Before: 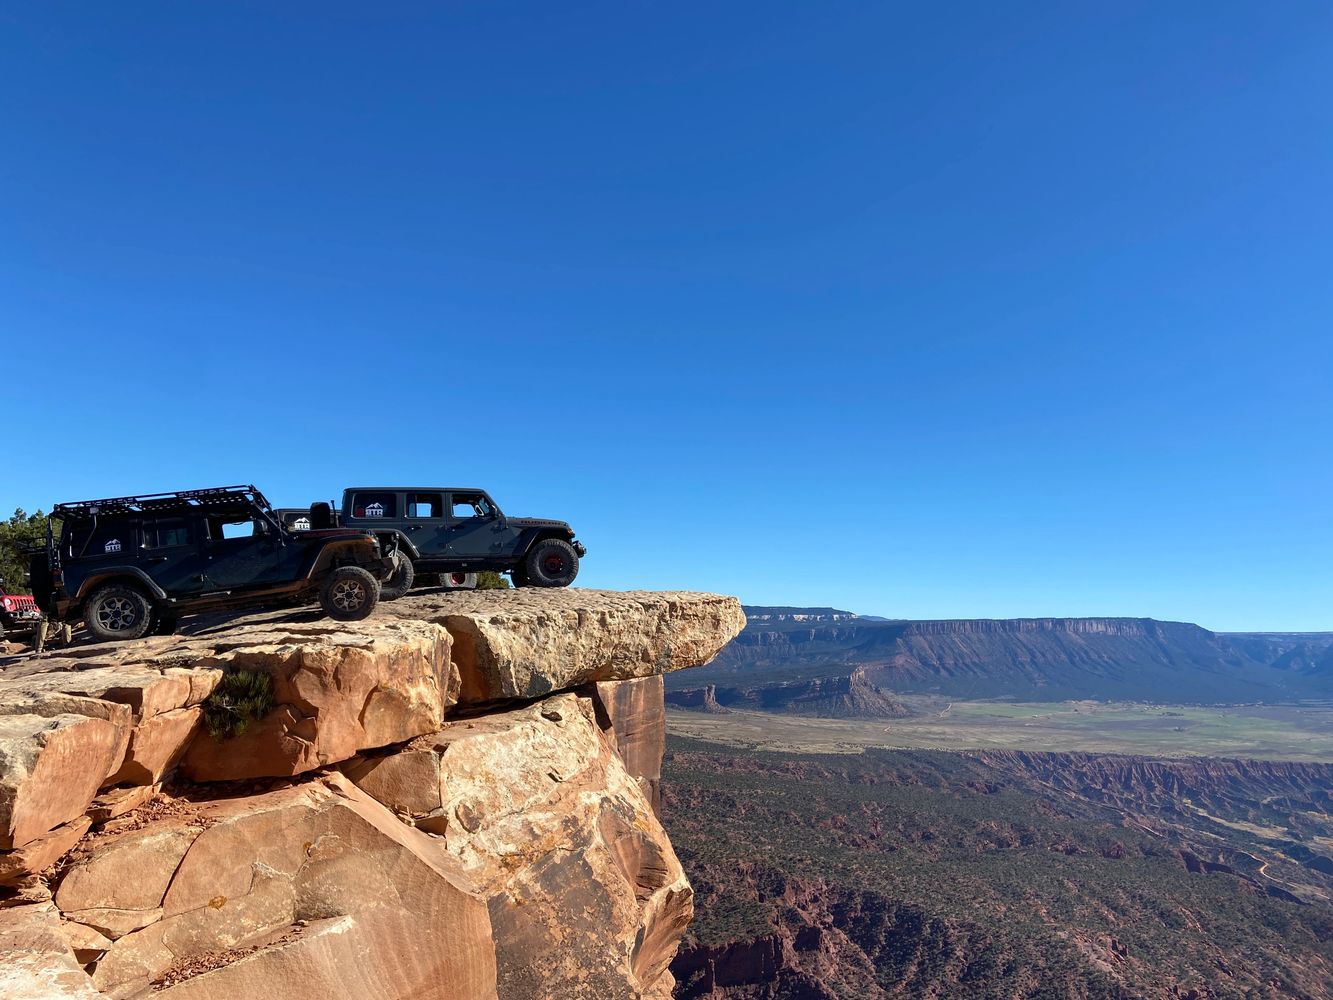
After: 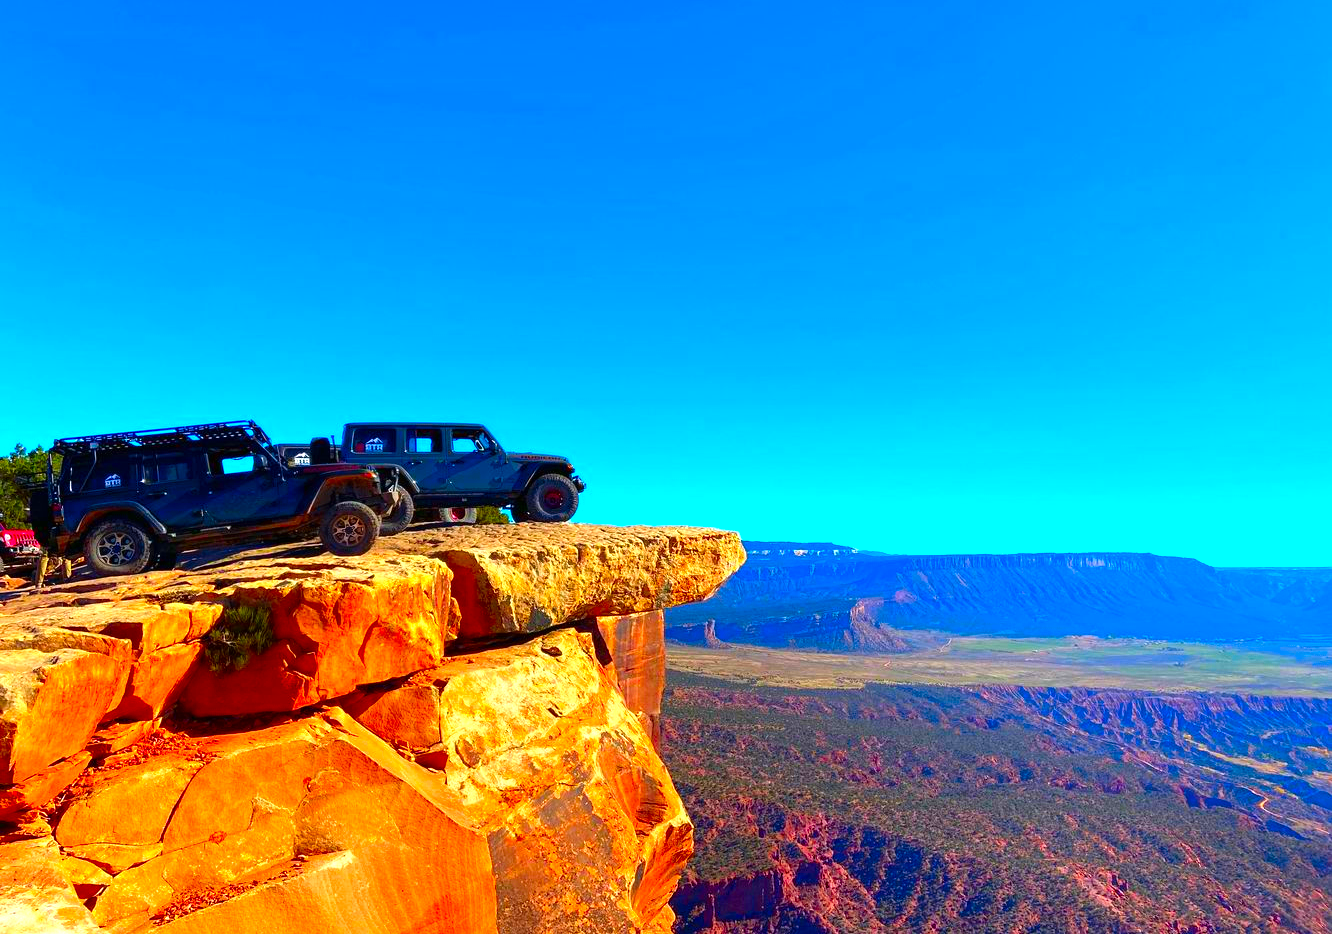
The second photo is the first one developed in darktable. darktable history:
crop and rotate: top 6.544%
color correction: highlights b* -0.01, saturation 2.94
exposure: black level correction 0, exposure 0.498 EV, compensate exposure bias true, compensate highlight preservation false
